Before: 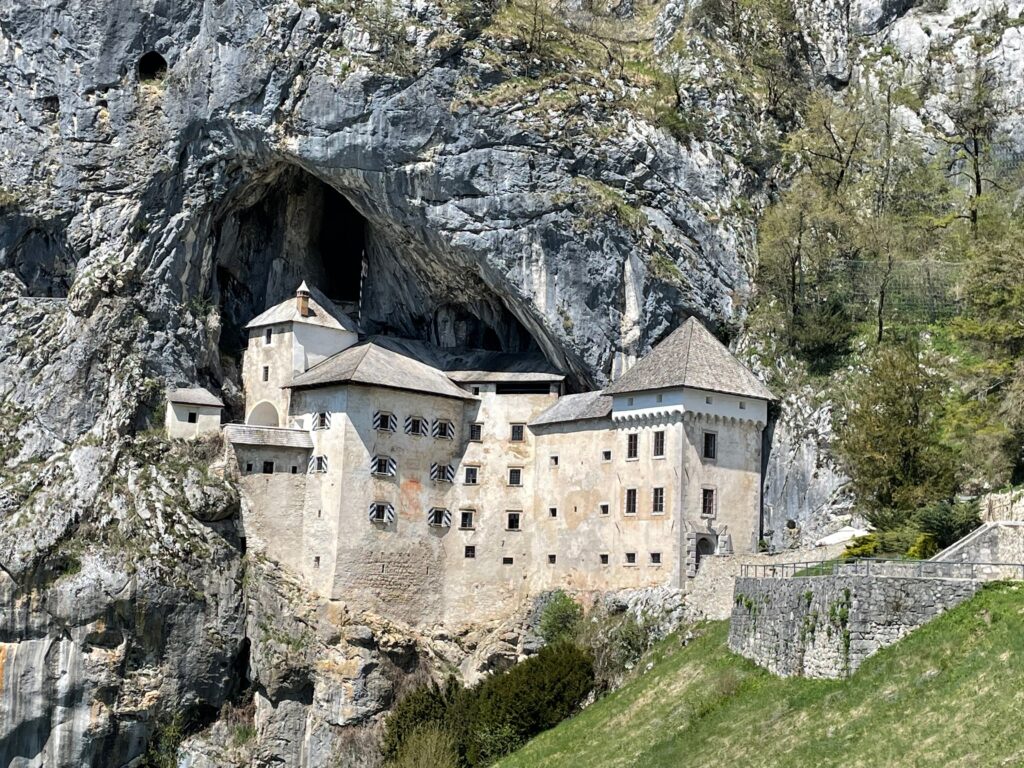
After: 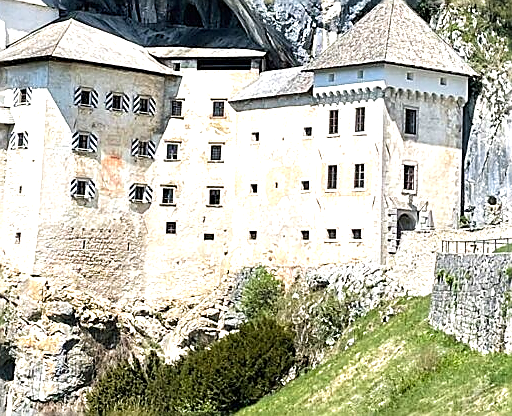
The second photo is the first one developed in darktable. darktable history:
sharpen: radius 1.381, amount 1.234, threshold 0.724
velvia: strength 15.12%
crop: left 29.214%, top 42.261%, right 20.766%, bottom 3.485%
color balance rgb: shadows lift › chroma 0.746%, shadows lift › hue 115.89°, perceptual saturation grading › global saturation 1.37%, perceptual saturation grading › highlights -2.191%, perceptual saturation grading › mid-tones 3.3%, perceptual saturation grading › shadows 9.09%
exposure: black level correction 0, exposure 0.89 EV, compensate highlight preservation false
